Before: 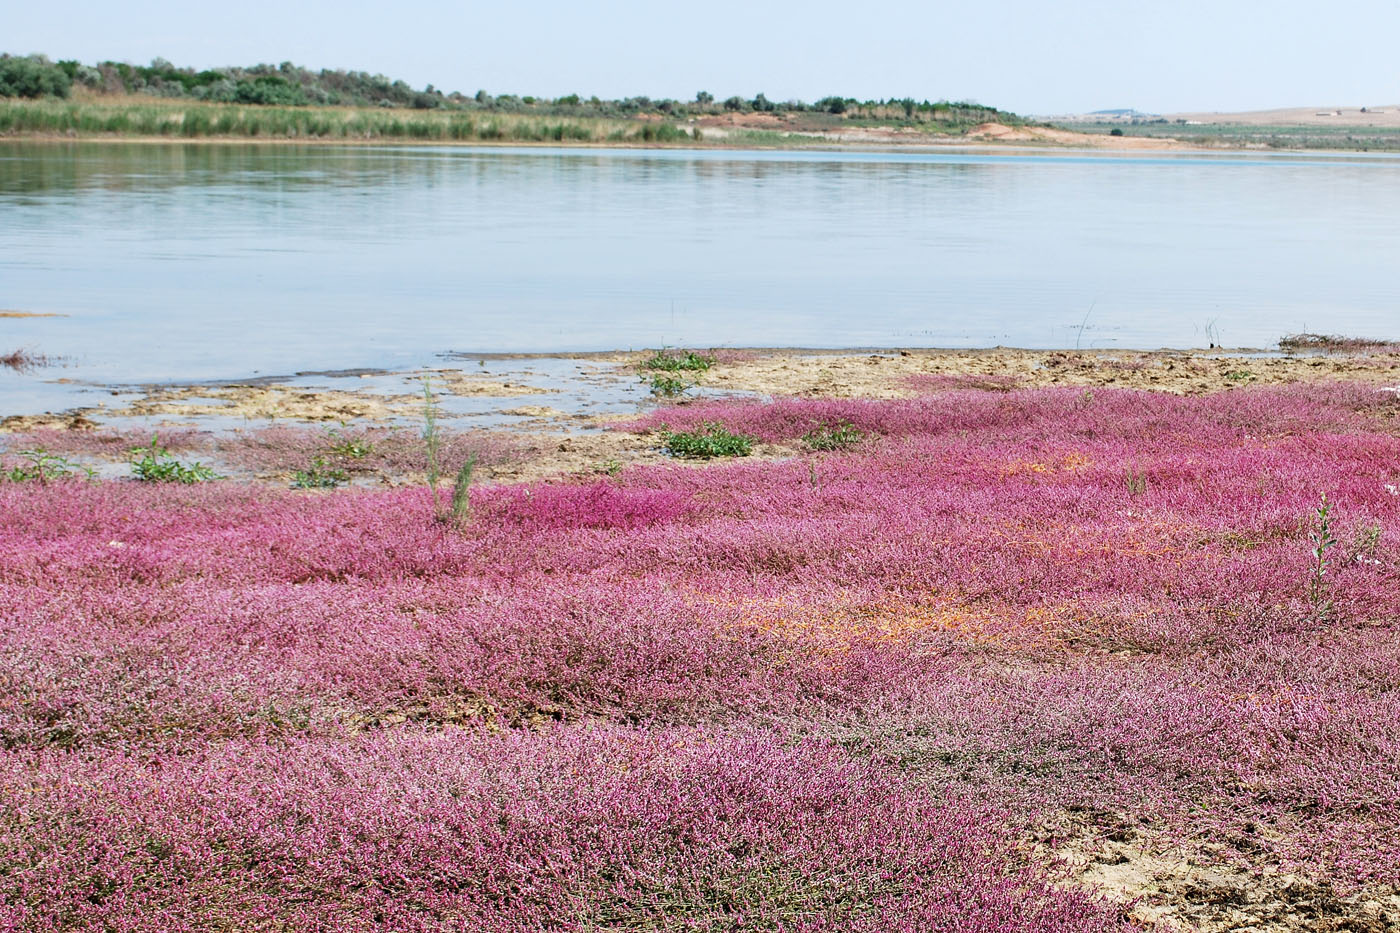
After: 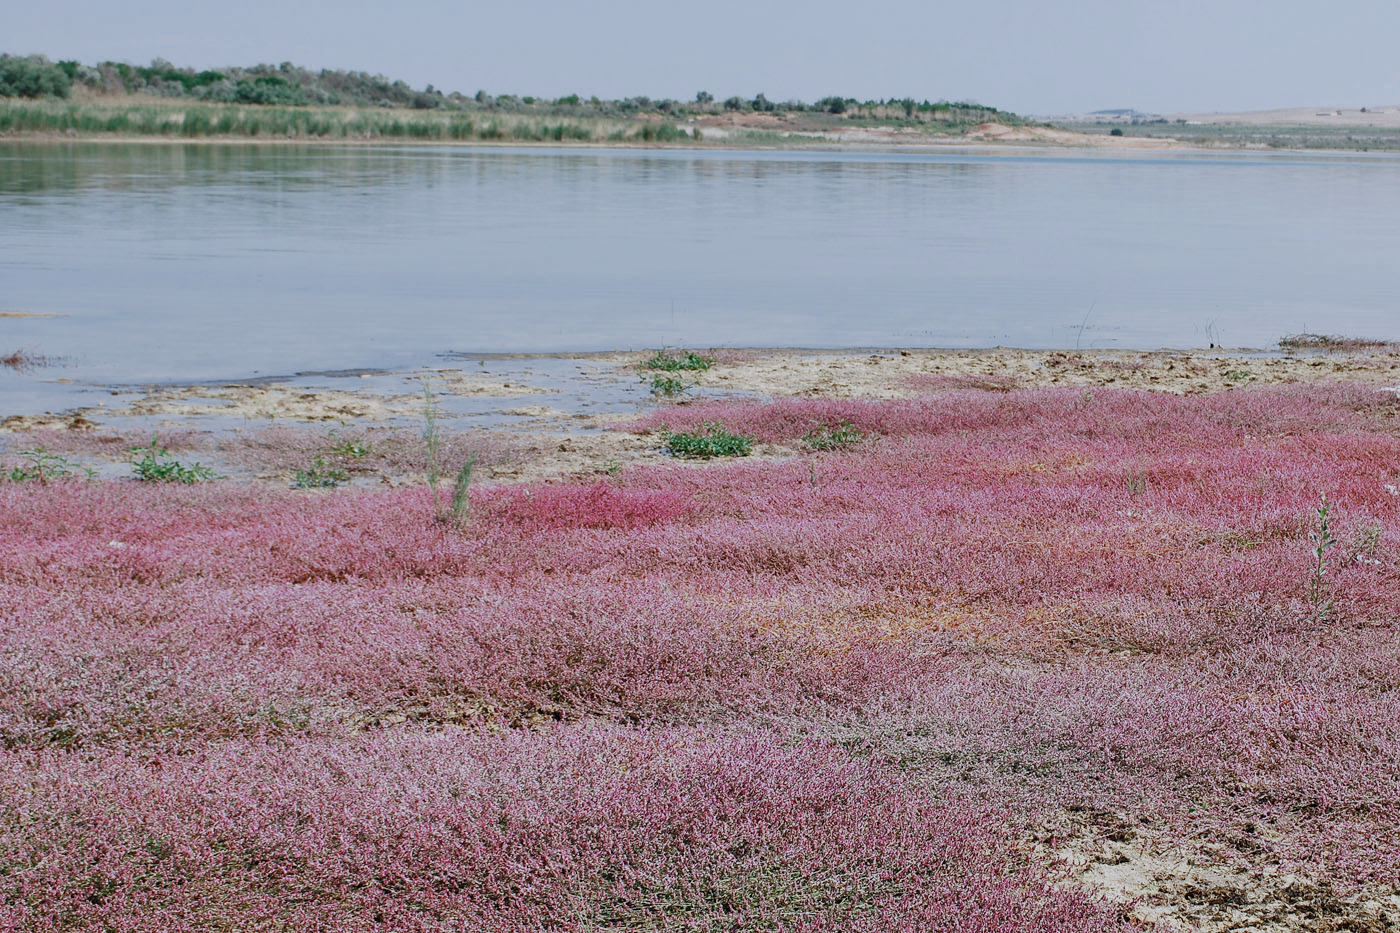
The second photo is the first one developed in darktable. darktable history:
white balance: red 0.954, blue 1.079
contrast brightness saturation: contrast 0.01, saturation -0.05
color zones: curves: ch0 [(0, 0.5) (0.125, 0.4) (0.25, 0.5) (0.375, 0.4) (0.5, 0.4) (0.625, 0.35) (0.75, 0.35) (0.875, 0.5)]; ch1 [(0, 0.35) (0.125, 0.45) (0.25, 0.35) (0.375, 0.35) (0.5, 0.35) (0.625, 0.35) (0.75, 0.45) (0.875, 0.35)]; ch2 [(0, 0.6) (0.125, 0.5) (0.25, 0.5) (0.375, 0.6) (0.5, 0.6) (0.625, 0.5) (0.75, 0.5) (0.875, 0.5)]
color balance rgb: shadows lift › chroma 1%, shadows lift › hue 113°, highlights gain › chroma 0.2%, highlights gain › hue 333°, perceptual saturation grading › global saturation 20%, perceptual saturation grading › highlights -50%, perceptual saturation grading › shadows 25%, contrast -20%
